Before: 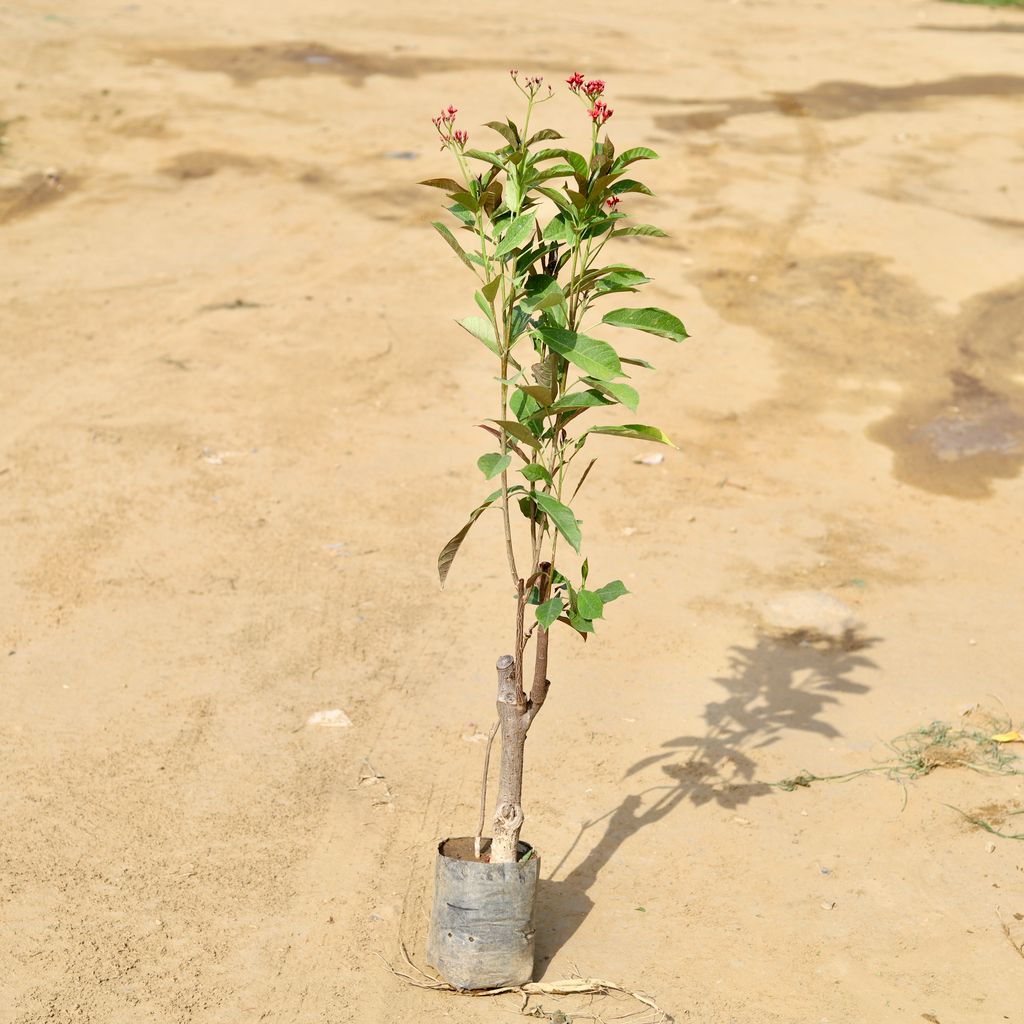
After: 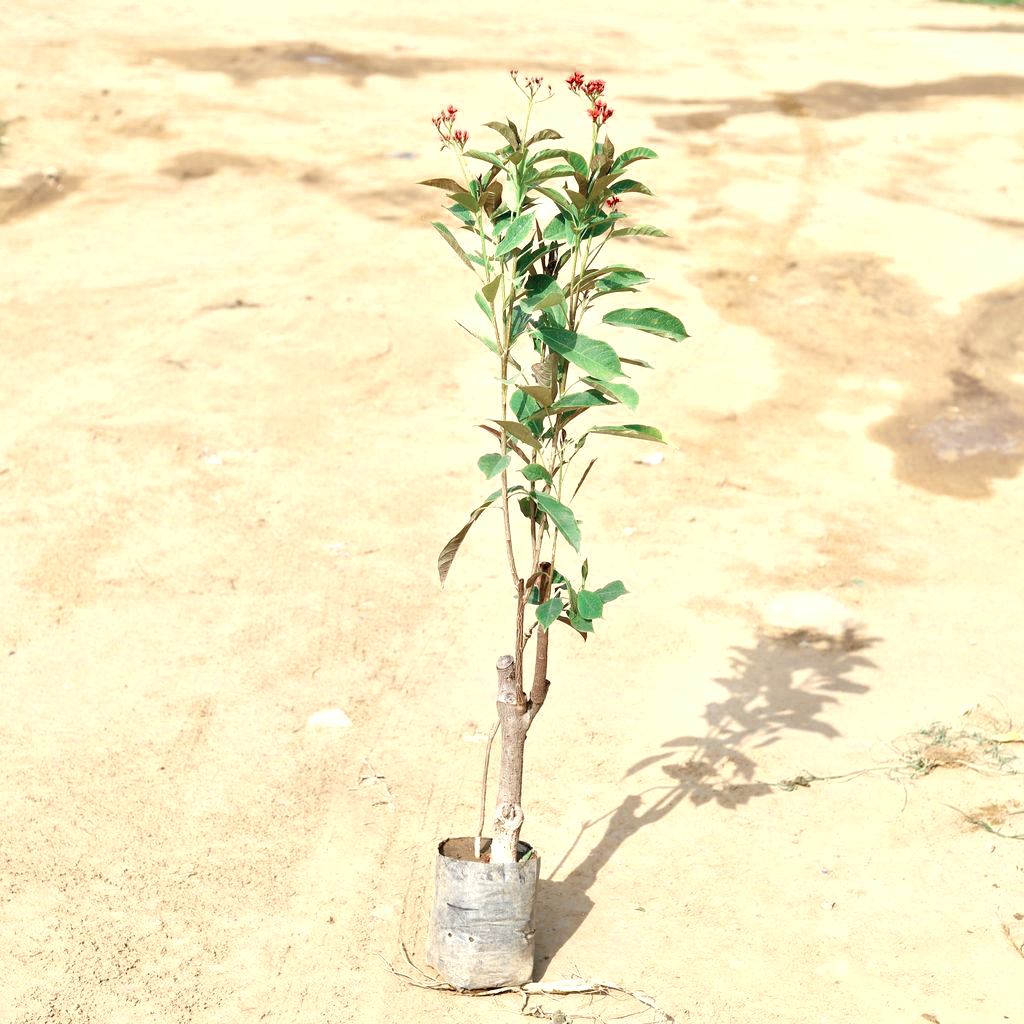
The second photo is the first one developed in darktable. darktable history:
color zones: curves: ch0 [(0, 0.5) (0.125, 0.4) (0.25, 0.5) (0.375, 0.4) (0.5, 0.4) (0.625, 0.35) (0.75, 0.35) (0.875, 0.5)]; ch1 [(0, 0.35) (0.125, 0.45) (0.25, 0.35) (0.375, 0.35) (0.5, 0.35) (0.625, 0.35) (0.75, 0.45) (0.875, 0.35)]; ch2 [(0, 0.6) (0.125, 0.5) (0.25, 0.5) (0.375, 0.6) (0.5, 0.6) (0.625, 0.5) (0.75, 0.5) (0.875, 0.5)]
exposure: exposure 0.722 EV, compensate highlight preservation false
